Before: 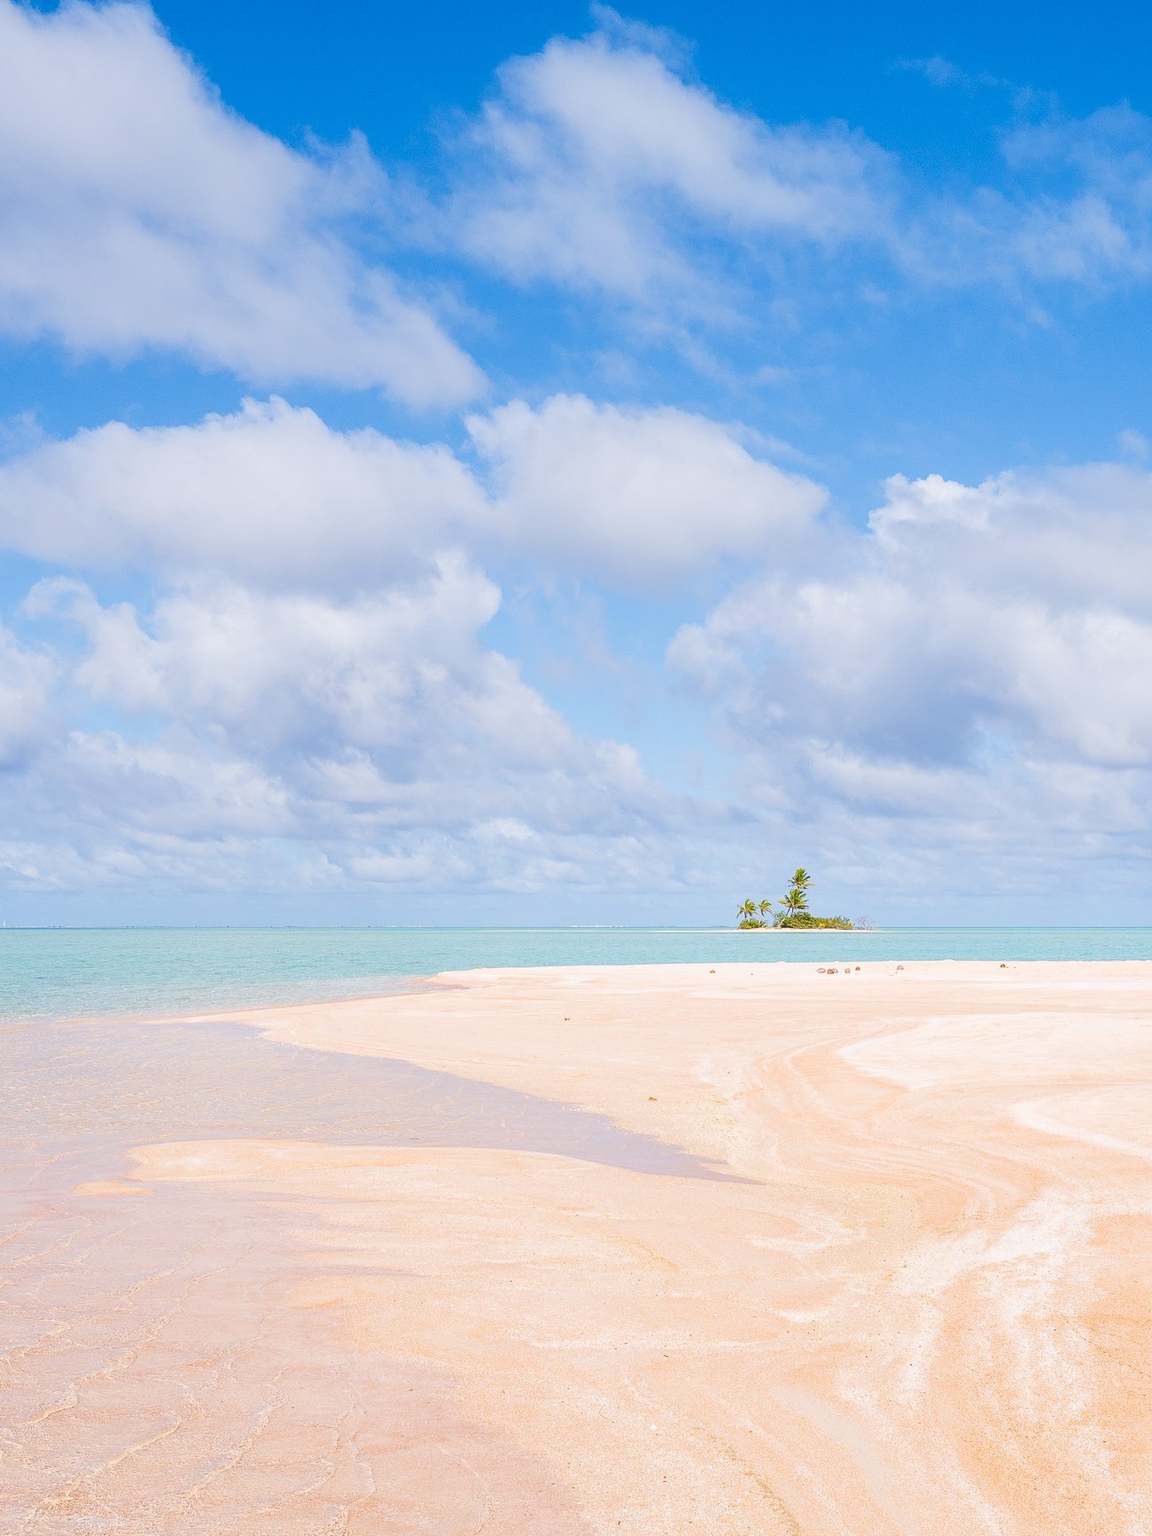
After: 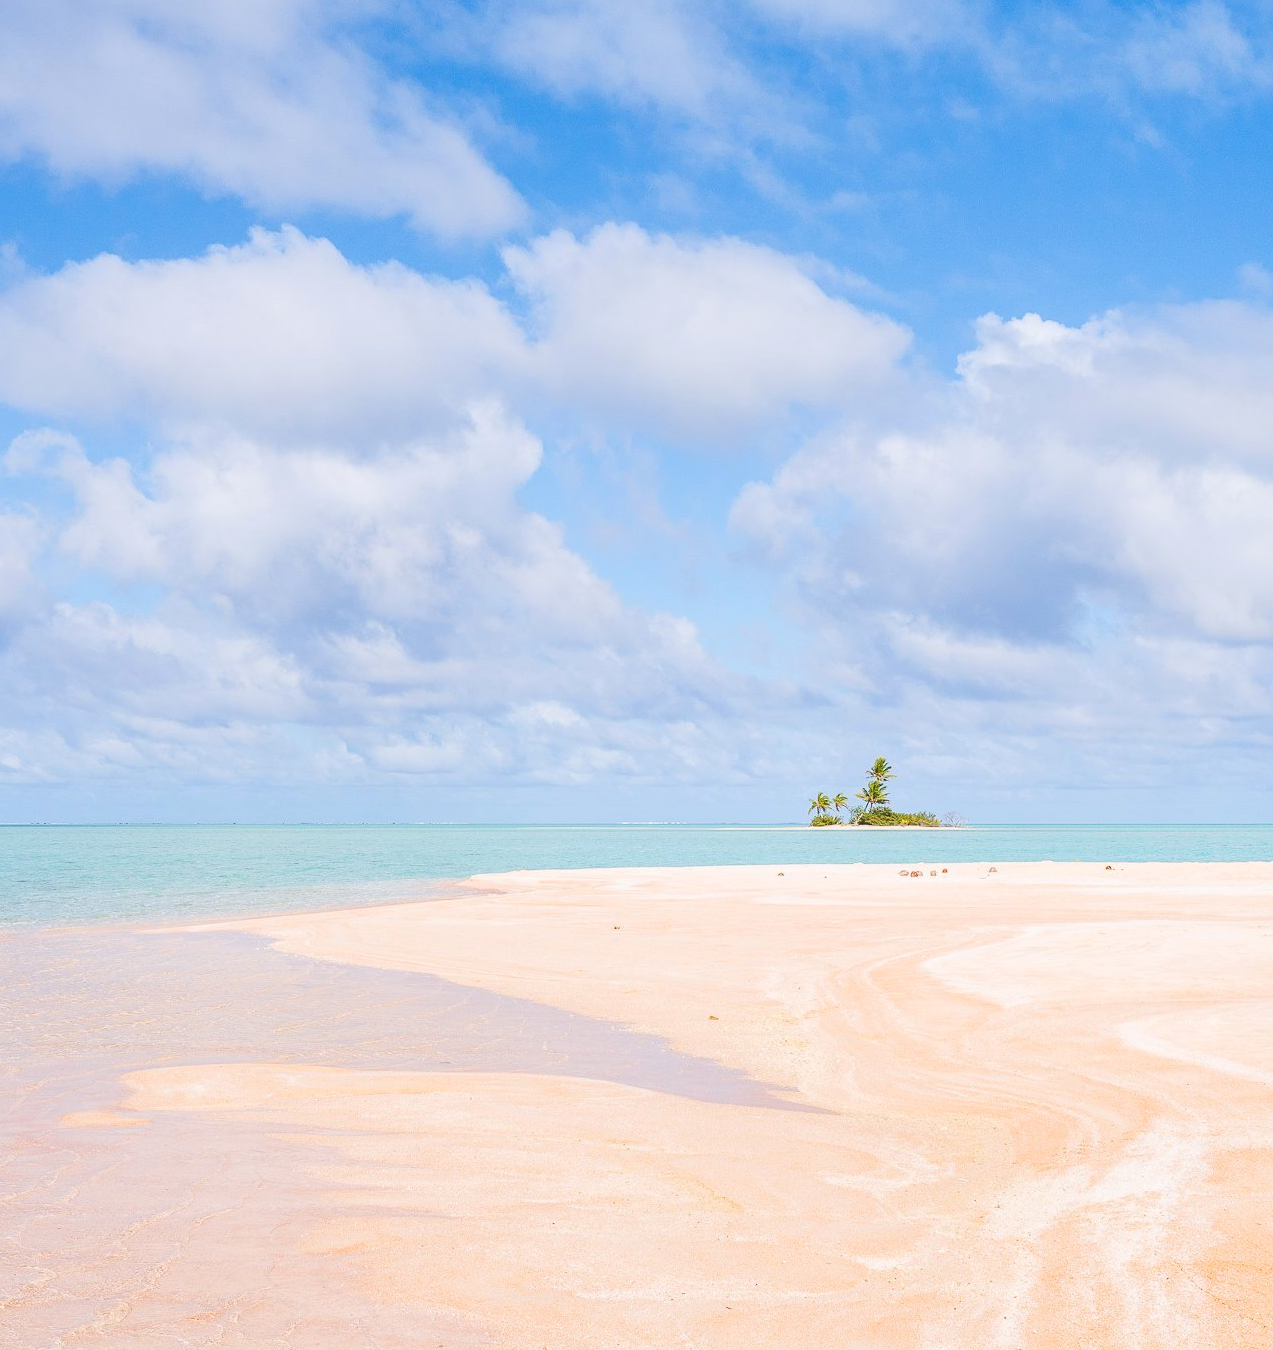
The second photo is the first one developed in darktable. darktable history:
contrast brightness saturation: contrast 0.1, brightness 0.02, saturation 0.02
crop and rotate: left 1.814%, top 12.818%, right 0.25%, bottom 9.225%
